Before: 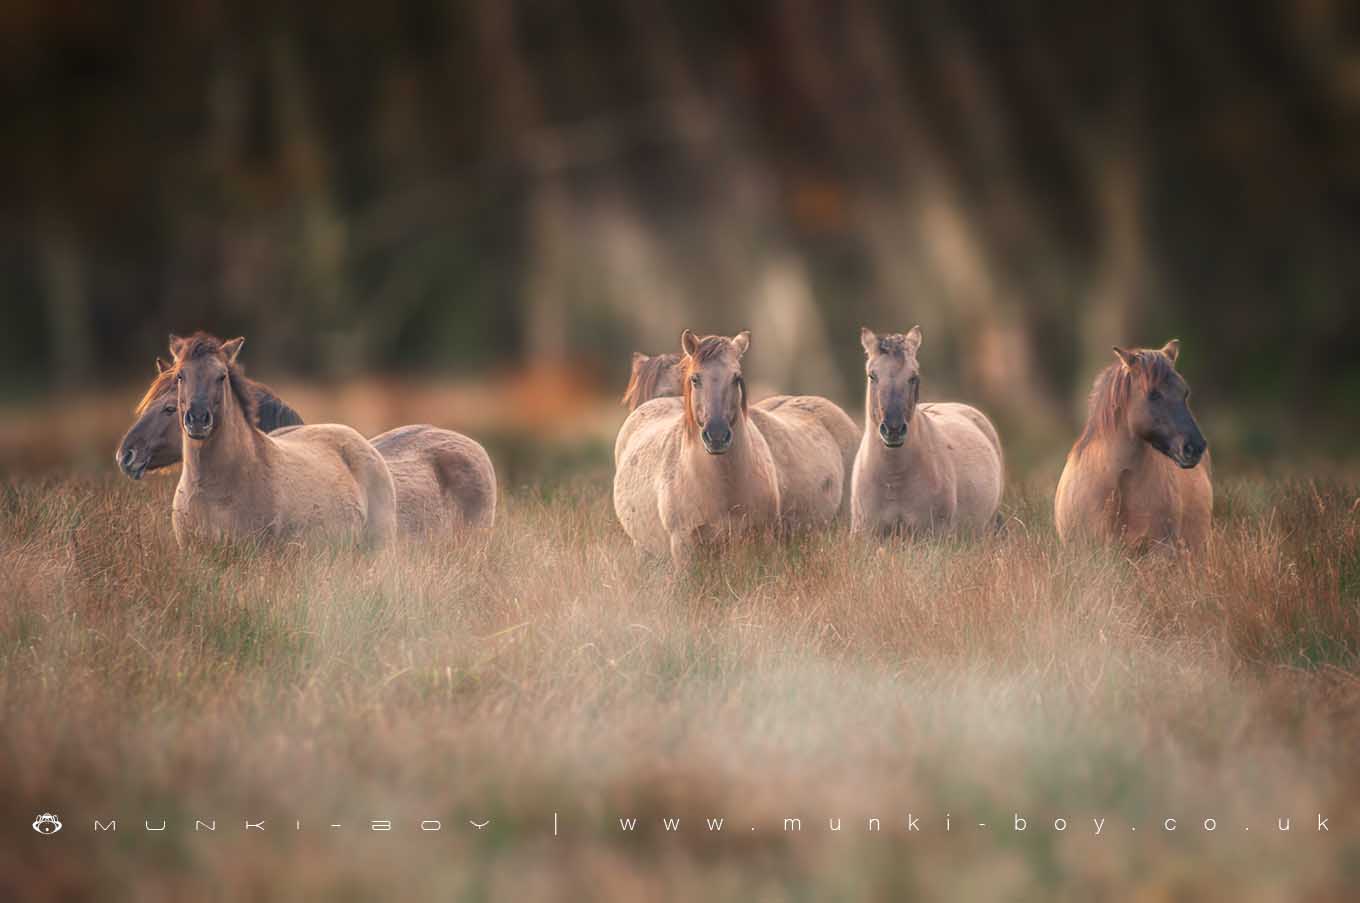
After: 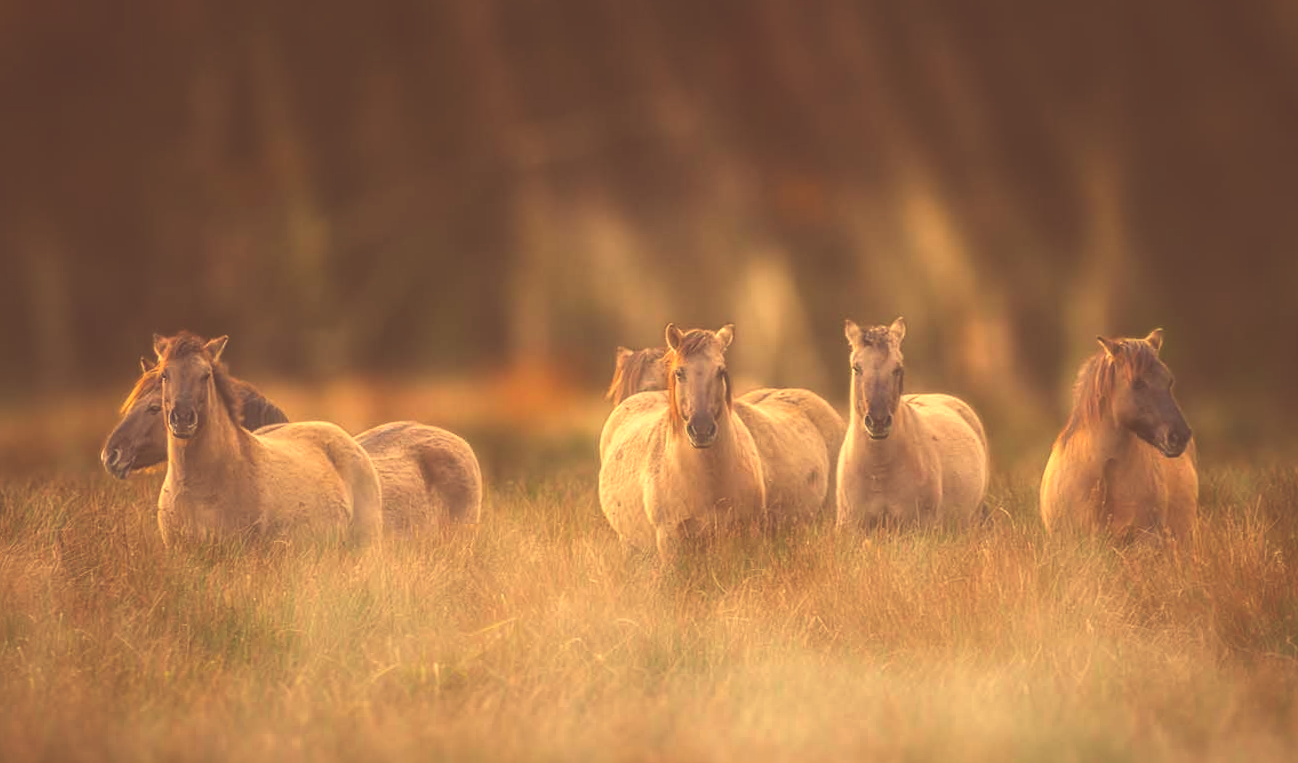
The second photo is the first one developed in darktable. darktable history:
crop and rotate: angle 0.59°, left 0.397%, right 2.613%, bottom 14.135%
color correction: highlights a* 9.77, highlights b* 38.47, shadows a* 14.82, shadows b* 3.3
levels: levels [0.062, 0.494, 0.925]
exposure: black level correction -0.064, exposure -0.05 EV, compensate exposure bias true, compensate highlight preservation false
